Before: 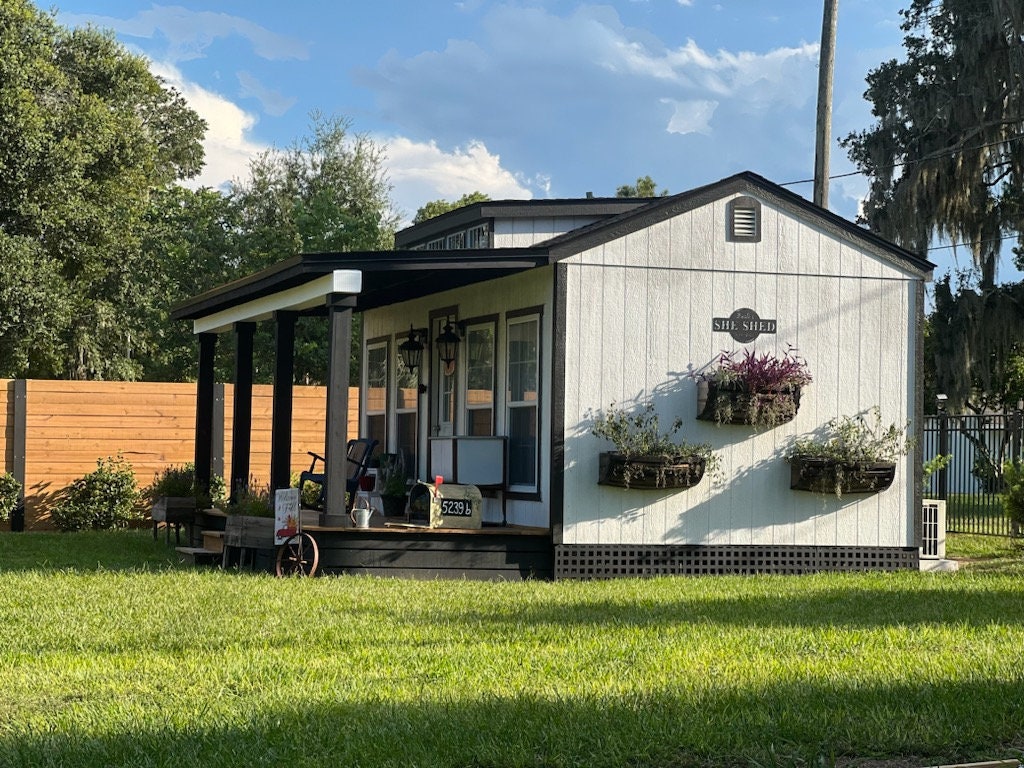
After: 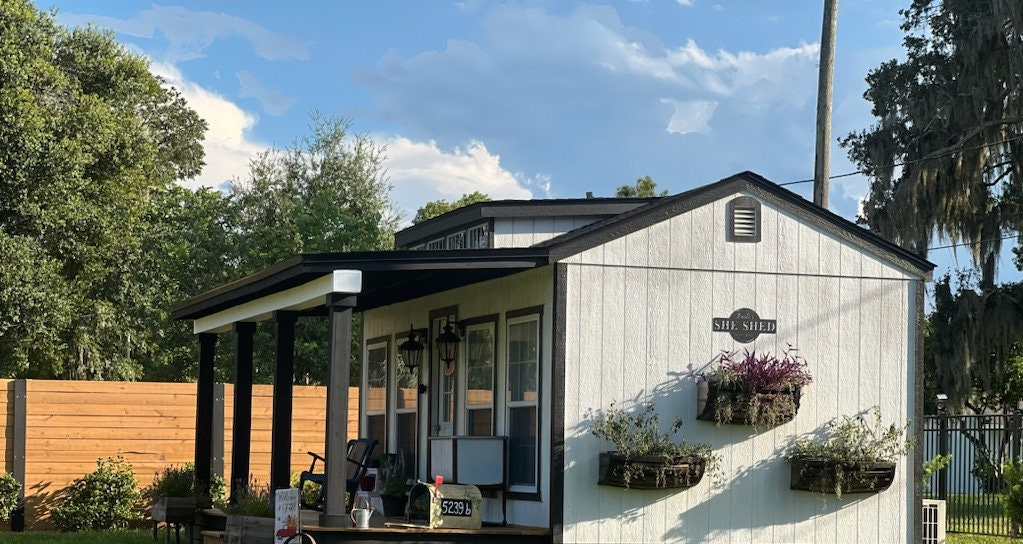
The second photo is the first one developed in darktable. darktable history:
crop: right 0%, bottom 29.103%
